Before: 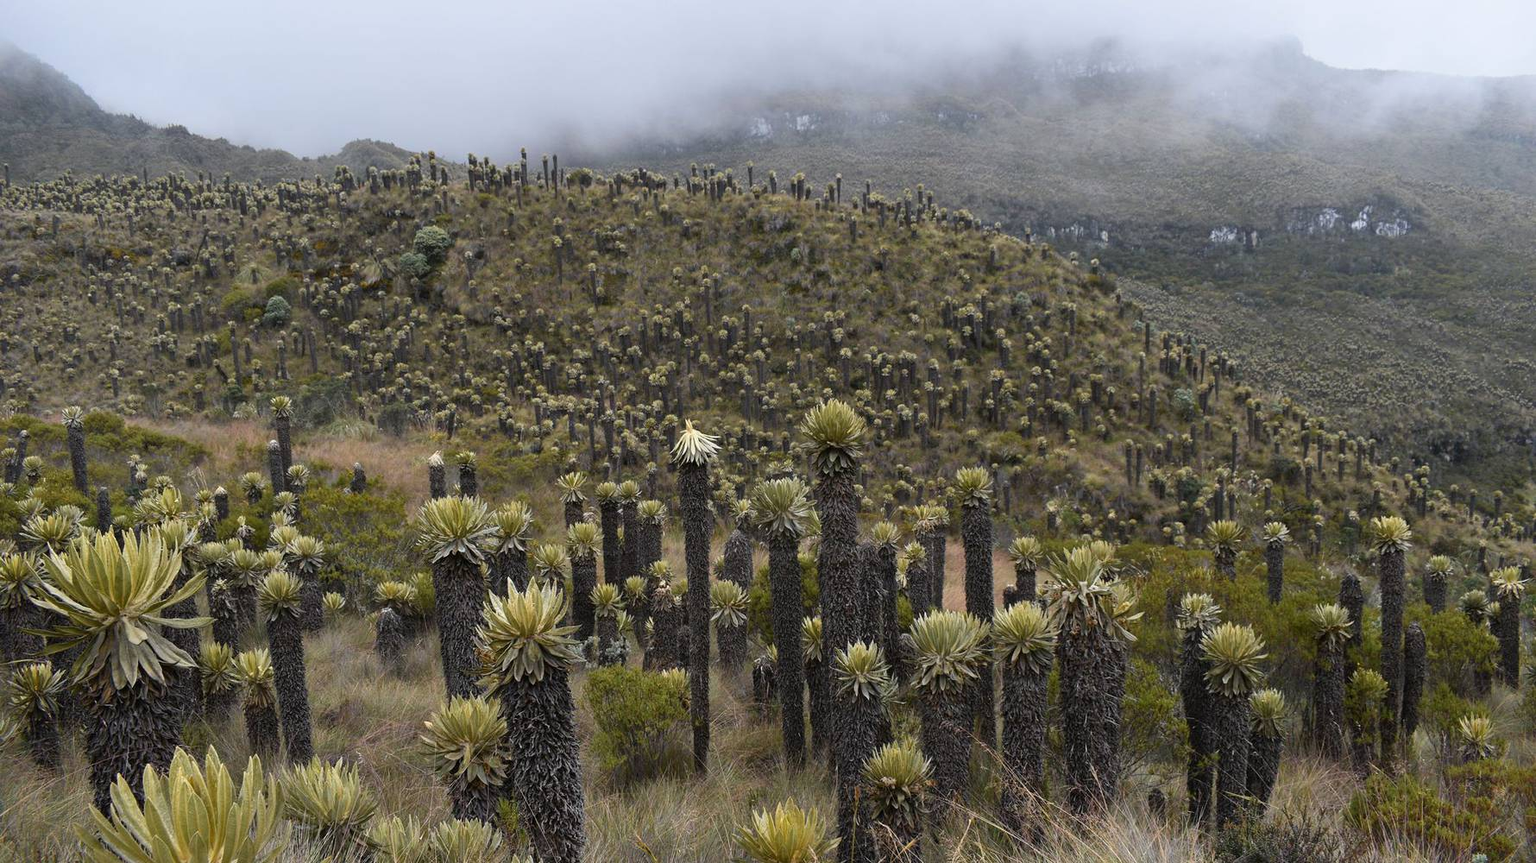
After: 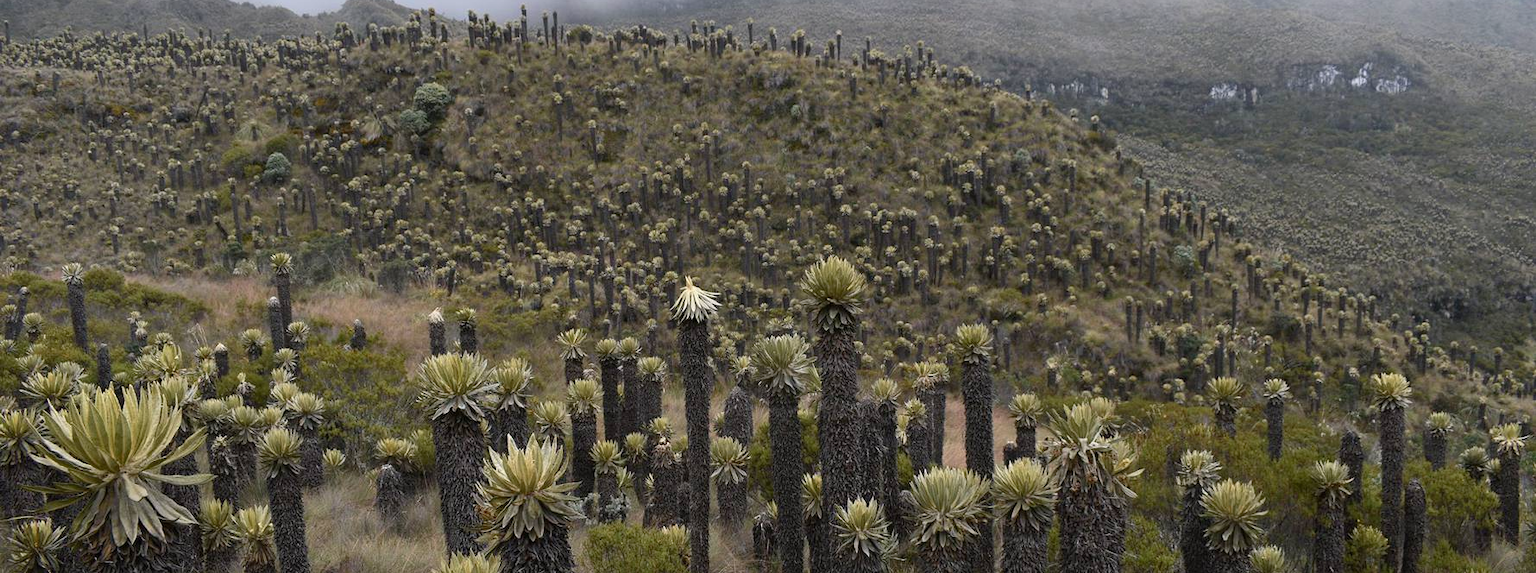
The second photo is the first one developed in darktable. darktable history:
crop: top 16.667%, bottom 16.744%
color balance rgb: highlights gain › chroma 0.217%, highlights gain › hue 332.01°, linear chroma grading › shadows -2.462%, linear chroma grading › highlights -14.097%, linear chroma grading › global chroma -9.876%, linear chroma grading › mid-tones -10.267%, perceptual saturation grading › global saturation 19.393%
